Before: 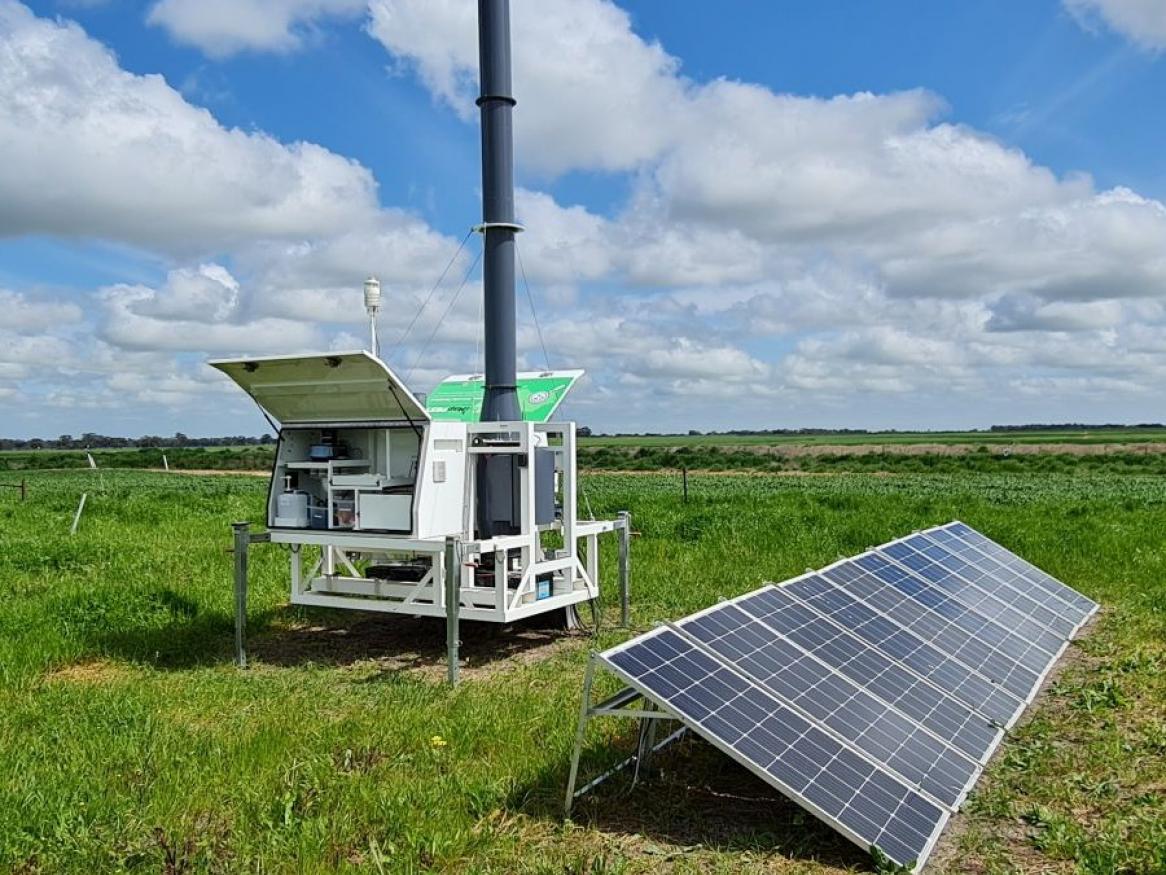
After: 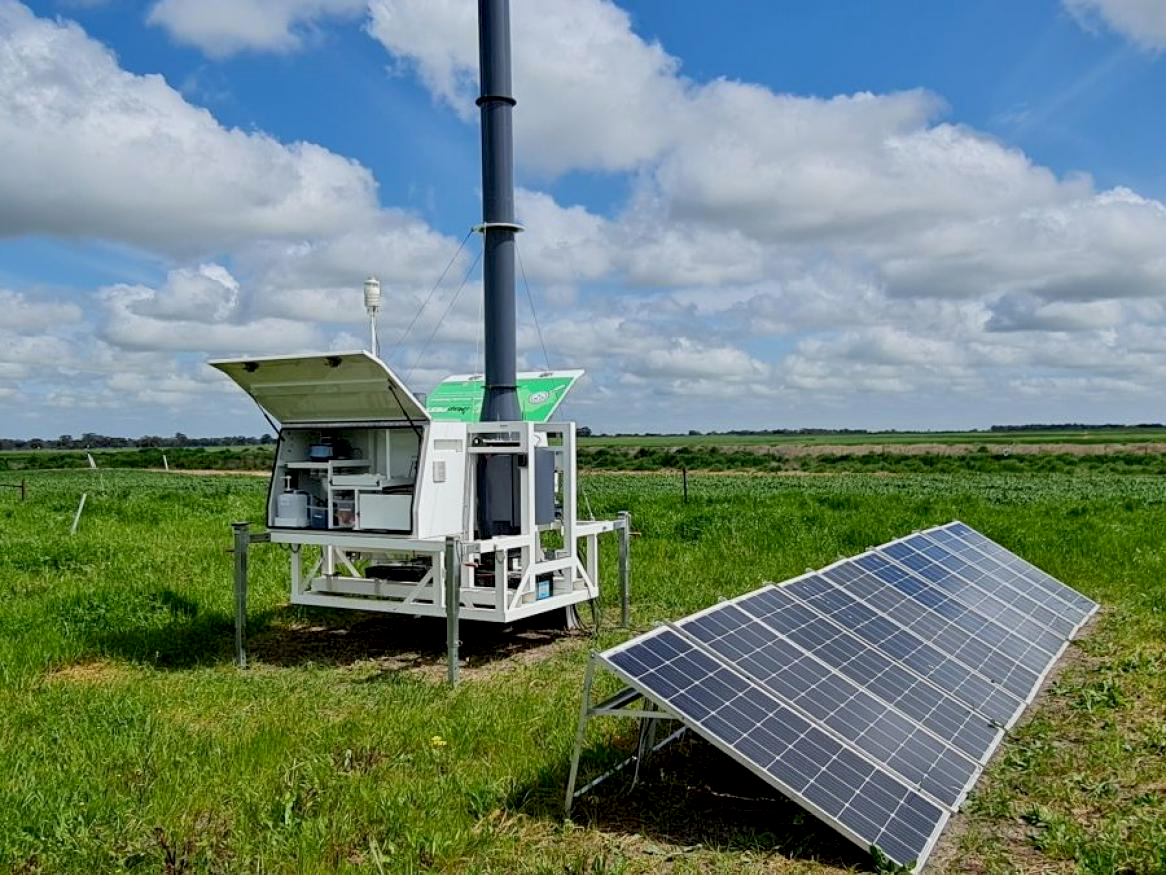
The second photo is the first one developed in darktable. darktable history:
exposure: black level correction 0.009, exposure -0.161 EV, compensate highlight preservation false
